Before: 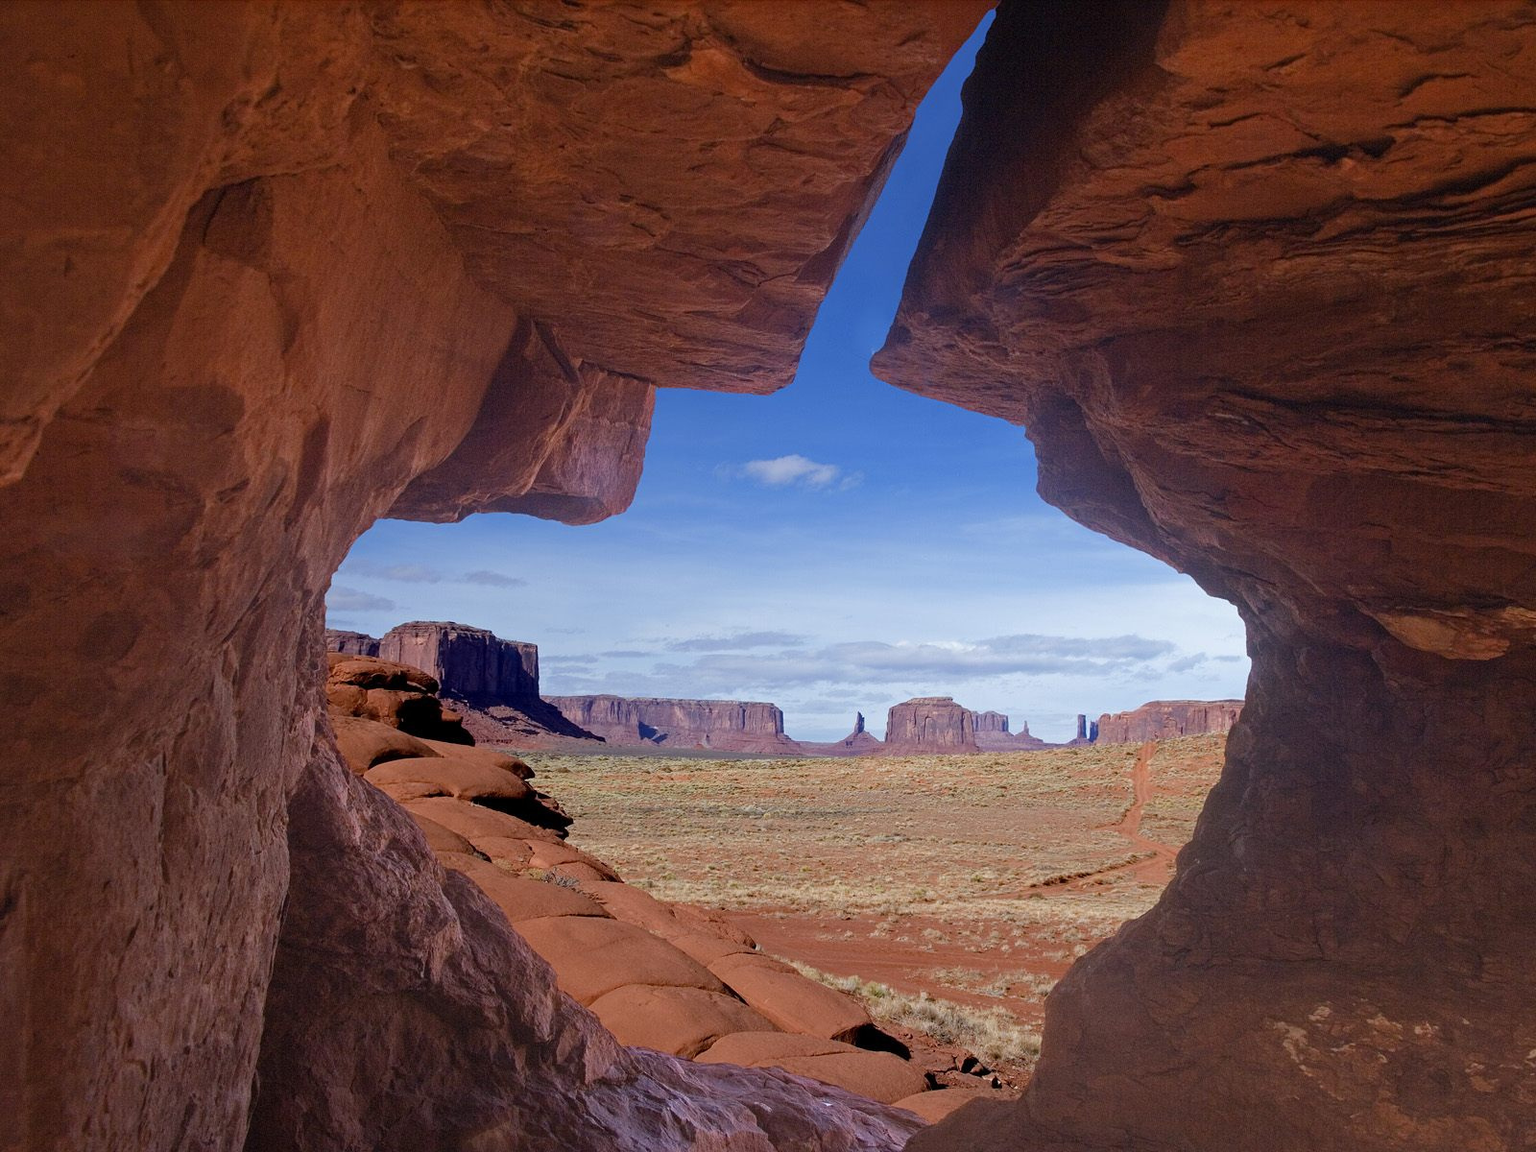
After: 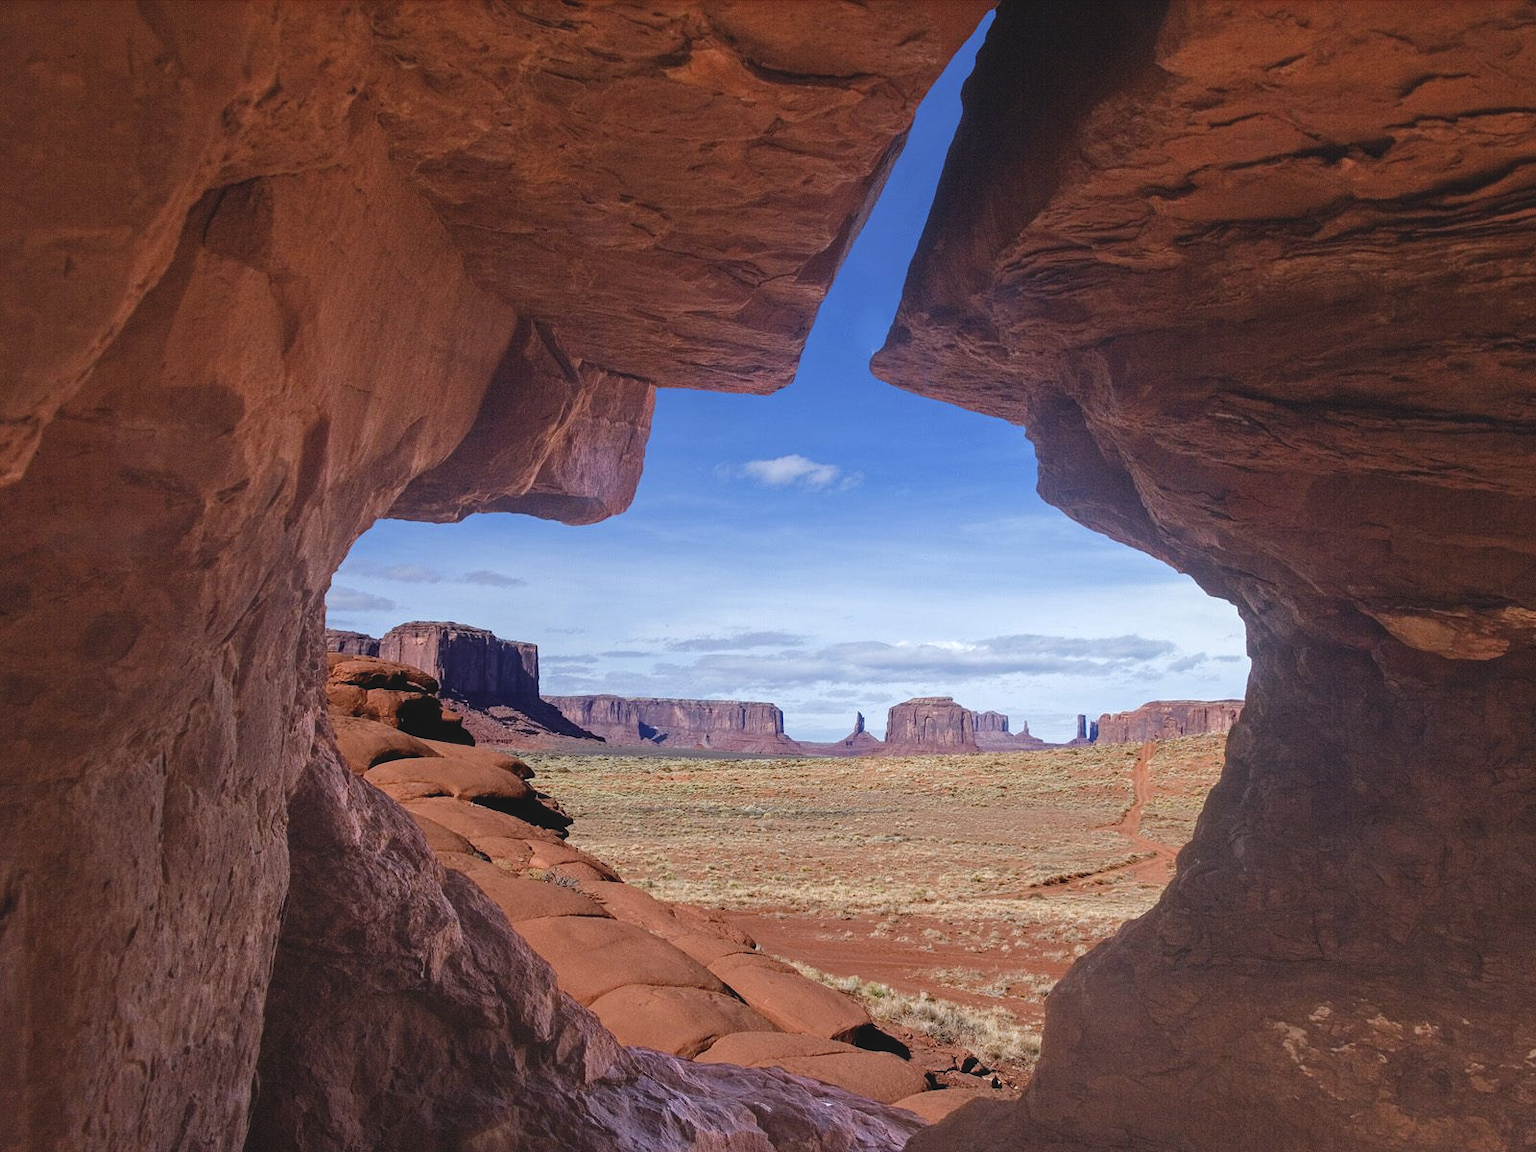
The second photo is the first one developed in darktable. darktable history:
exposure: black level correction -0.009, exposure 0.068 EV, compensate highlight preservation false
local contrast: on, module defaults
